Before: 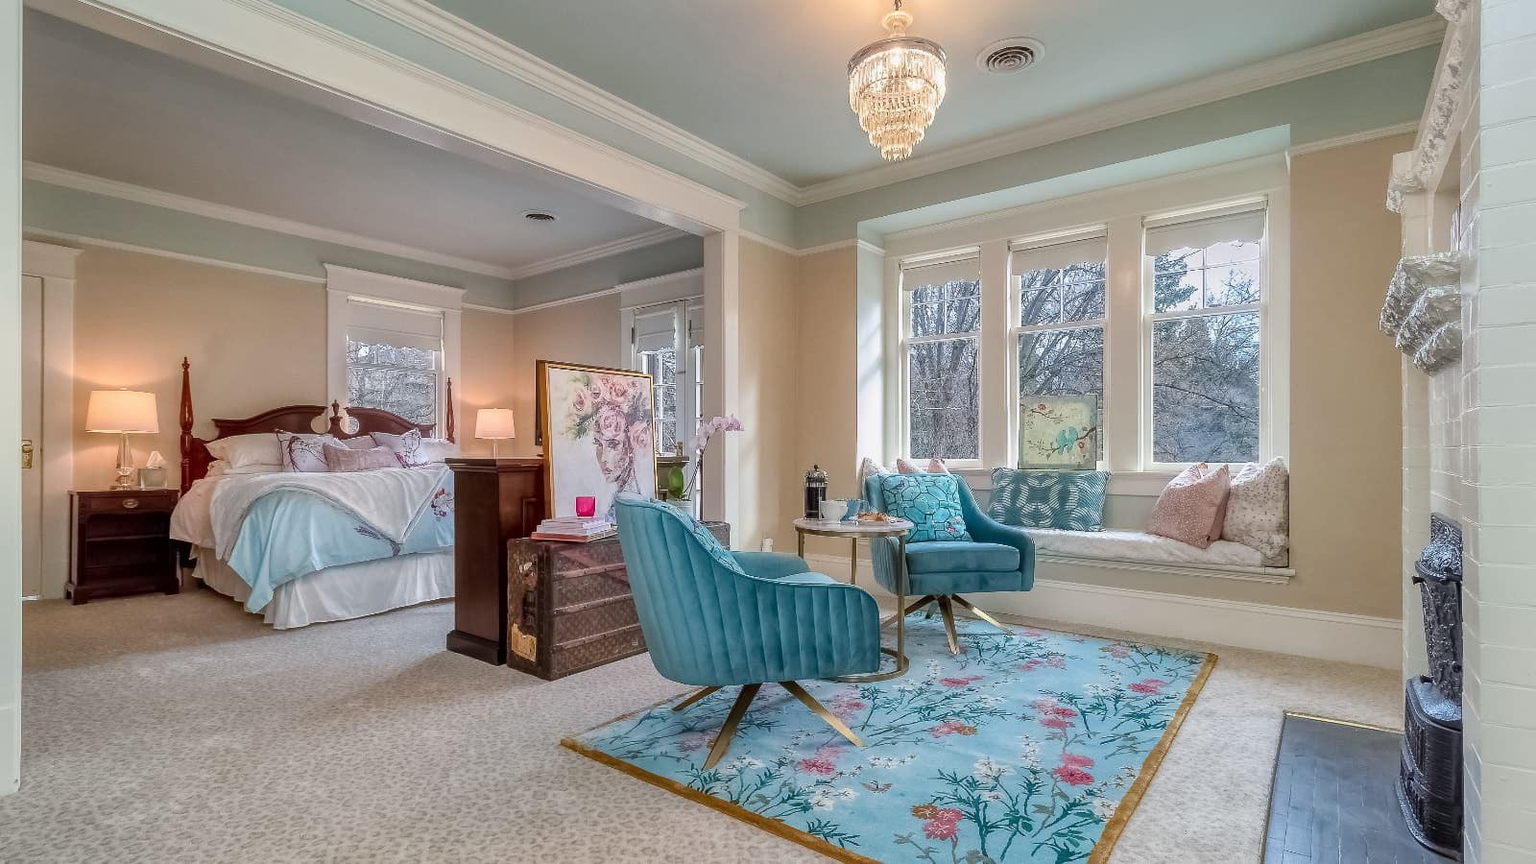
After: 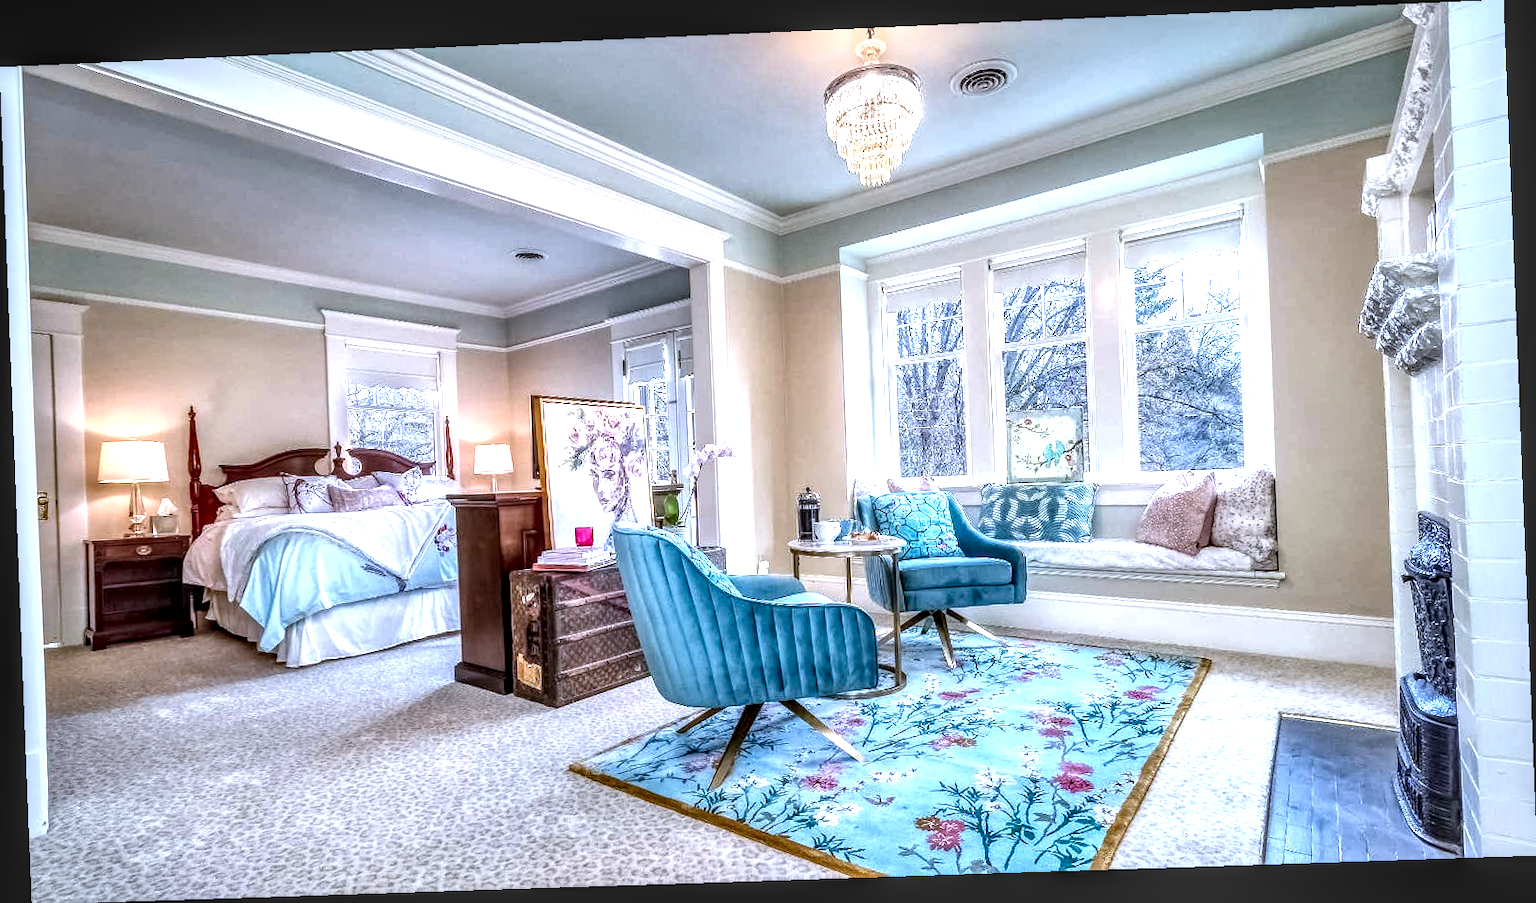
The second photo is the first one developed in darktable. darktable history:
local contrast: highlights 0%, shadows 0%, detail 182%
exposure: black level correction 0, exposure 1.1 EV, compensate highlight preservation false
rotate and perspective: rotation -2.22°, lens shift (horizontal) -0.022, automatic cropping off
white balance: red 0.948, green 1.02, blue 1.176
